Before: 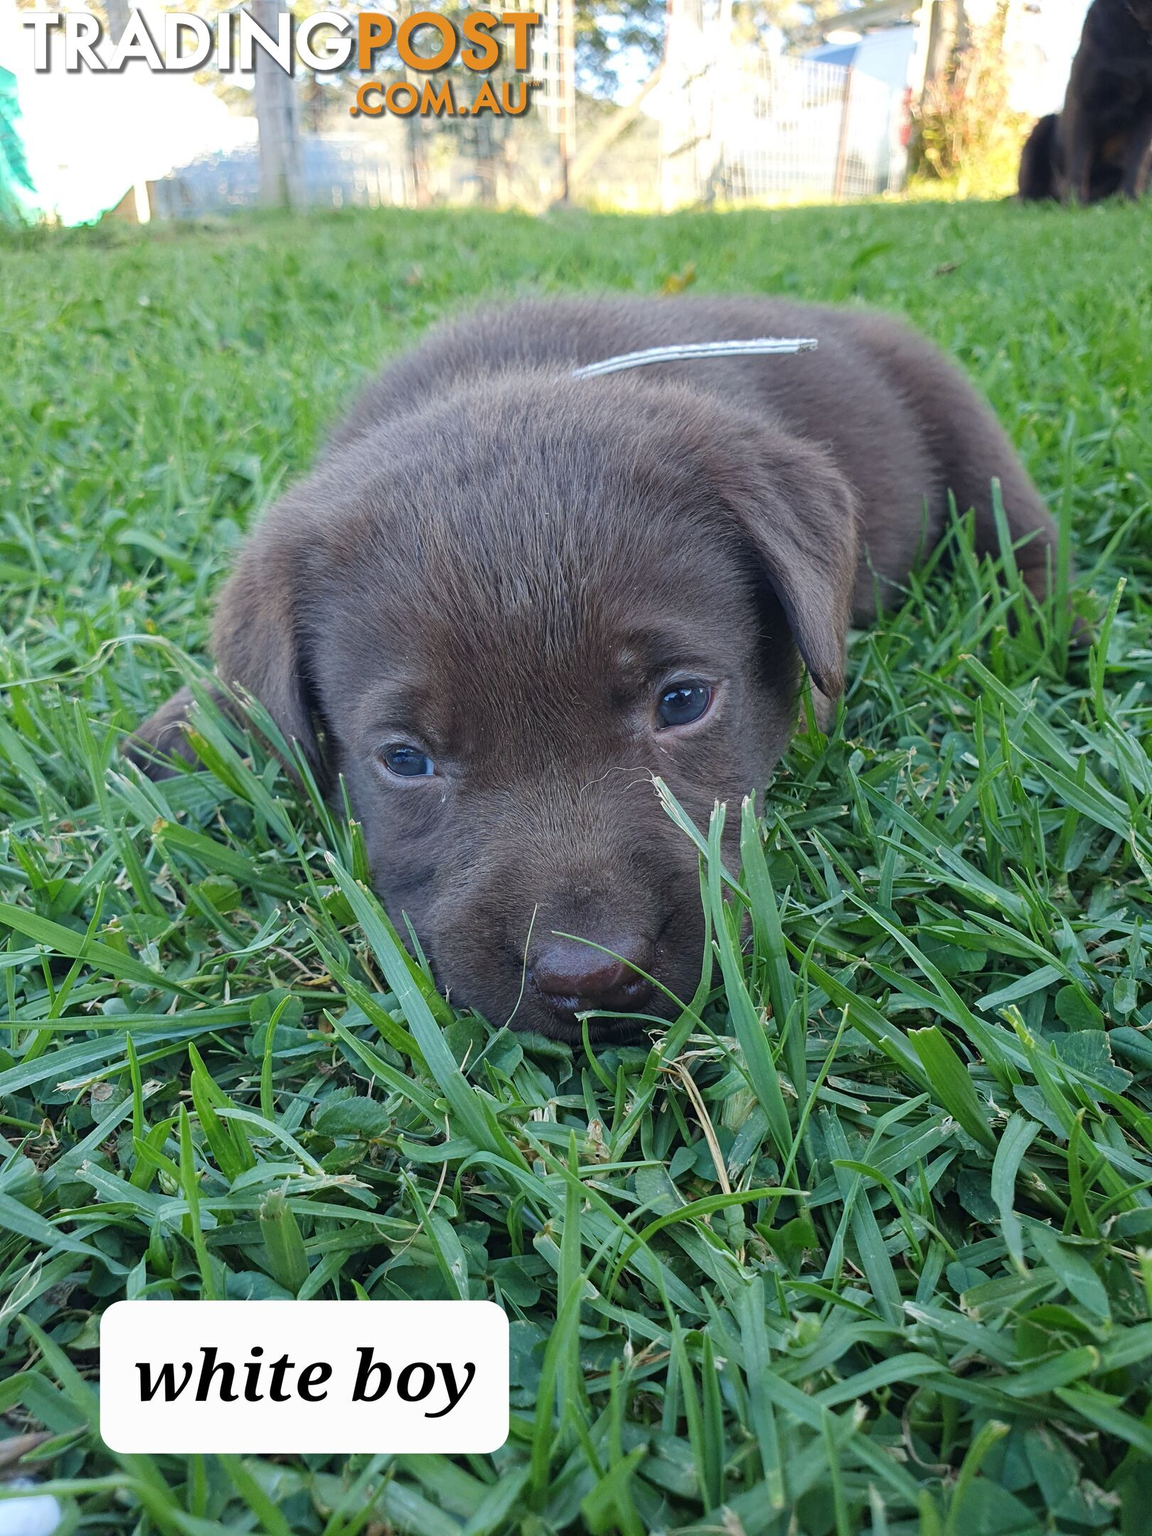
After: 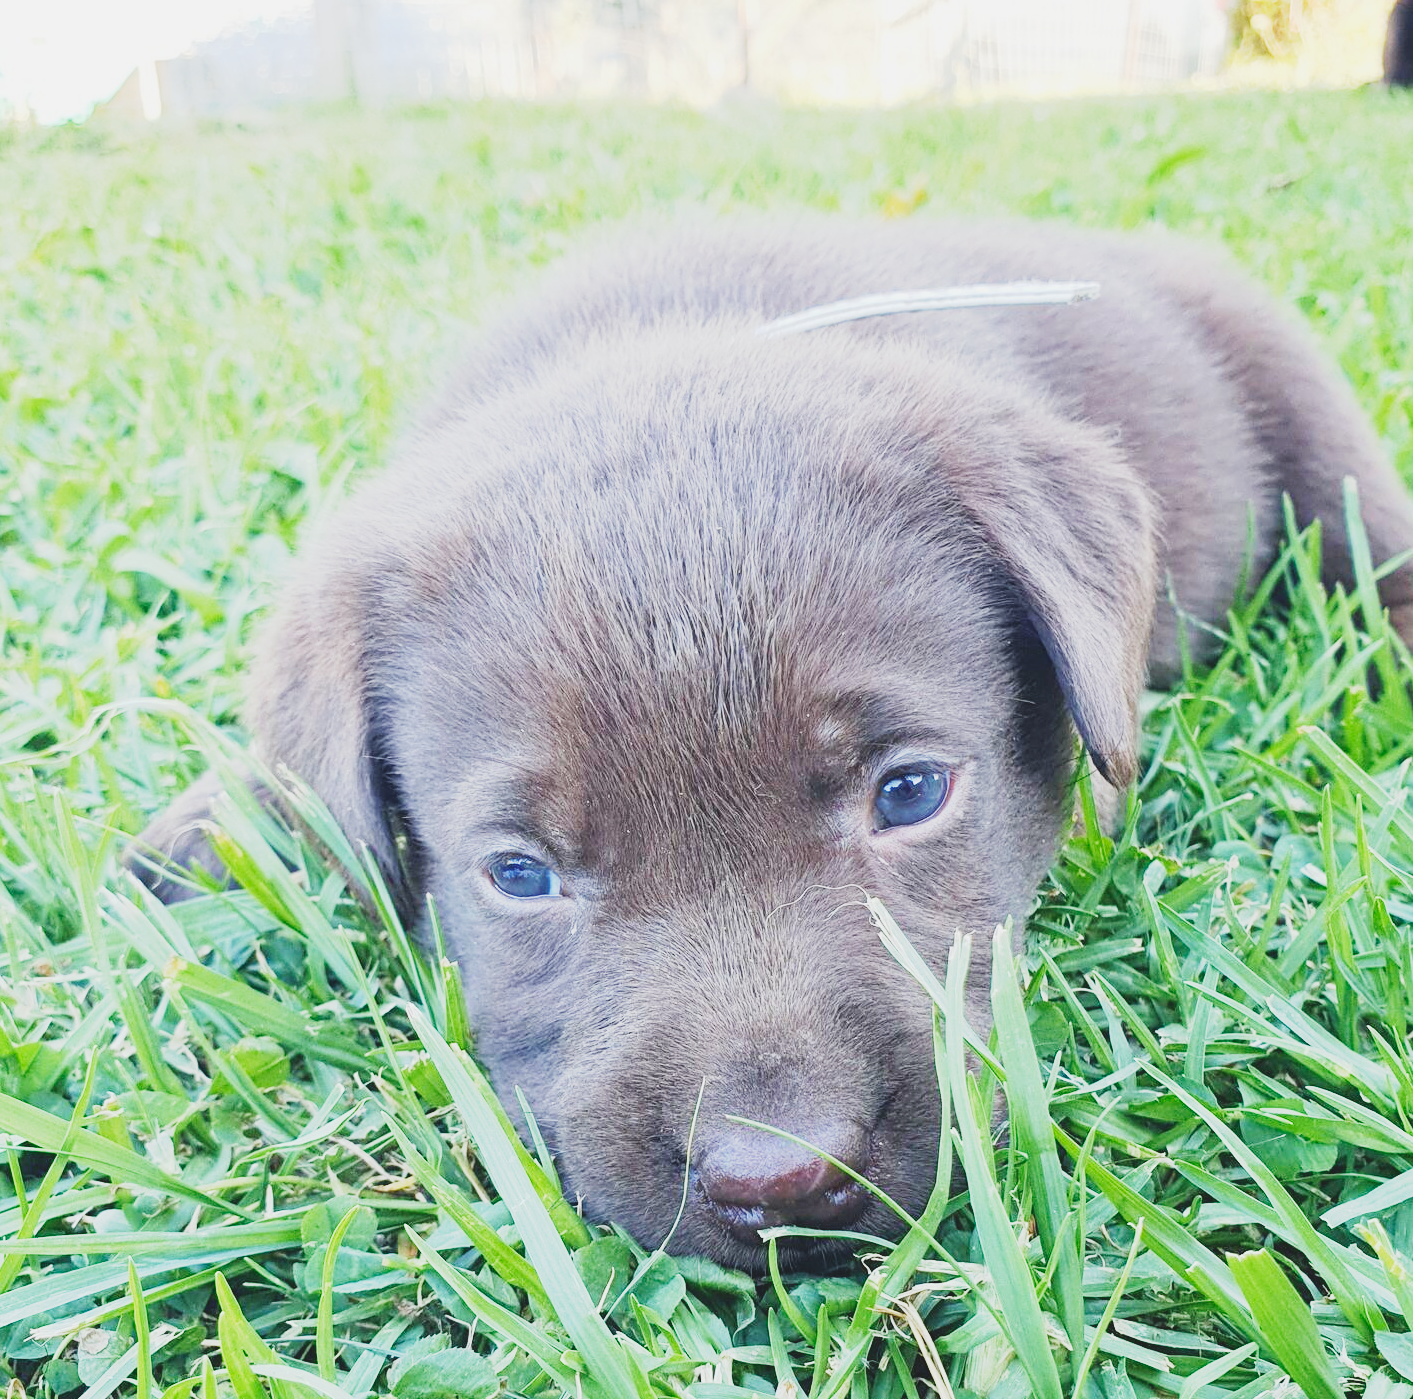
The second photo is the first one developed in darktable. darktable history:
base curve: curves: ch0 [(0, 0) (0, 0.001) (0.001, 0.001) (0.004, 0.002) (0.007, 0.004) (0.015, 0.013) (0.033, 0.045) (0.052, 0.096) (0.075, 0.17) (0.099, 0.241) (0.163, 0.42) (0.219, 0.55) (0.259, 0.616) (0.327, 0.722) (0.365, 0.765) (0.522, 0.873) (0.547, 0.881) (0.689, 0.919) (0.826, 0.952) (1, 1)], preserve colors none
exposure: exposure 0.609 EV, compensate exposure bias true, compensate highlight preservation false
contrast brightness saturation: contrast -0.168, brightness 0.049, saturation -0.124
crop: left 3.108%, top 9.014%, right 9.638%, bottom 26.207%
